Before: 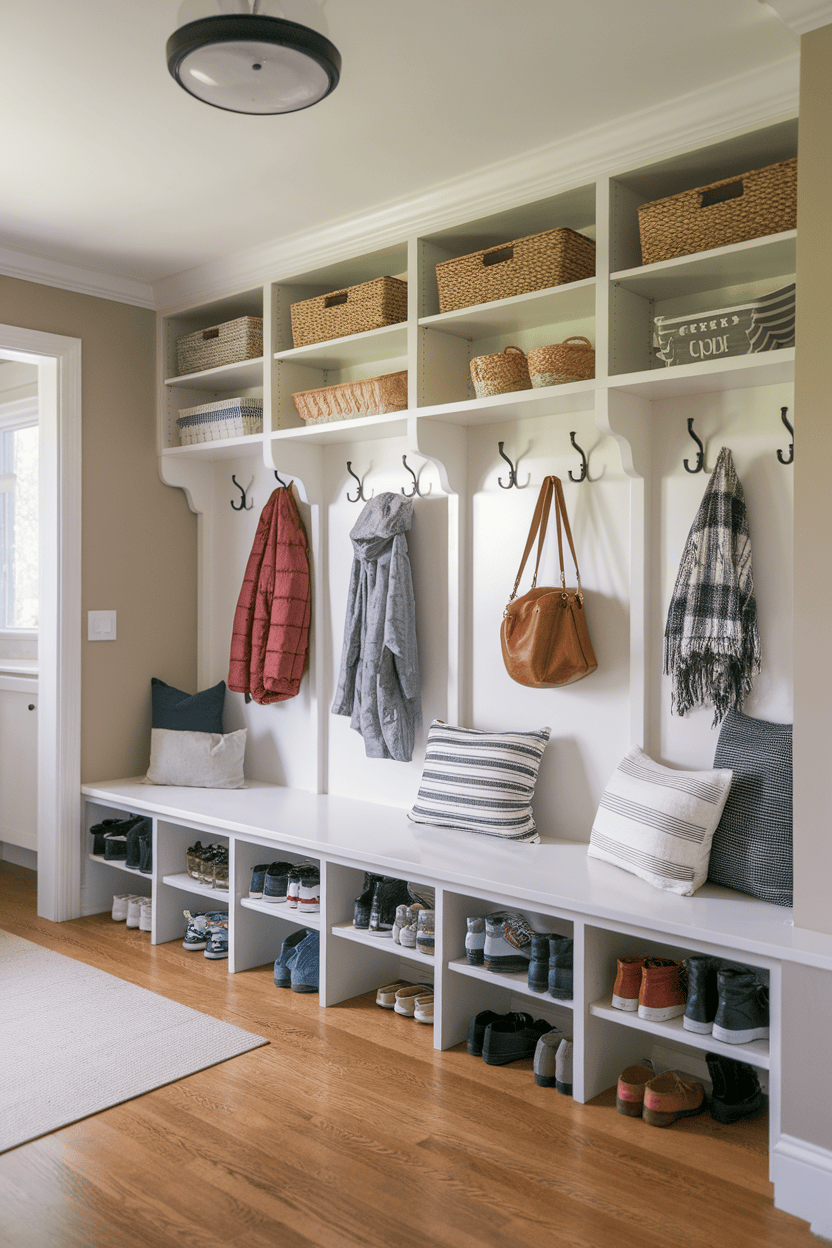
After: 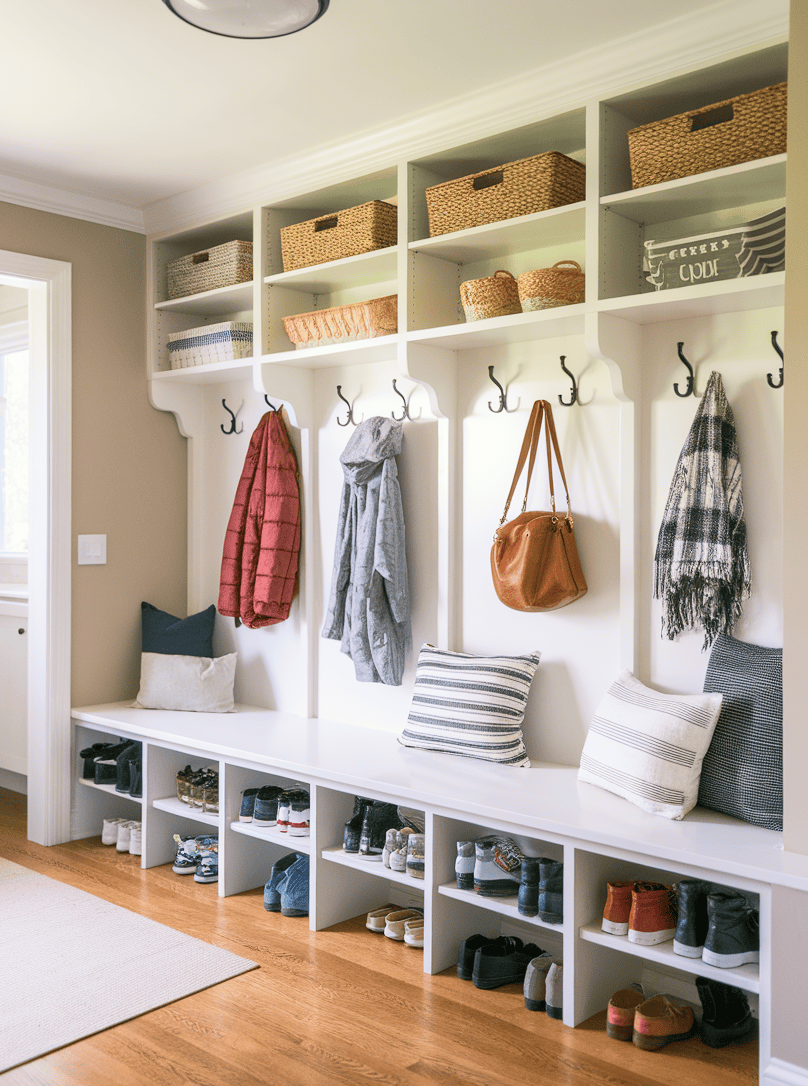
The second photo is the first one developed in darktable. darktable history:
contrast brightness saturation: contrast 0.2, brightness 0.16, saturation 0.225
crop: left 1.302%, top 6.133%, right 1.532%, bottom 6.815%
tone equalizer: edges refinement/feathering 500, mask exposure compensation -1.57 EV, preserve details no
